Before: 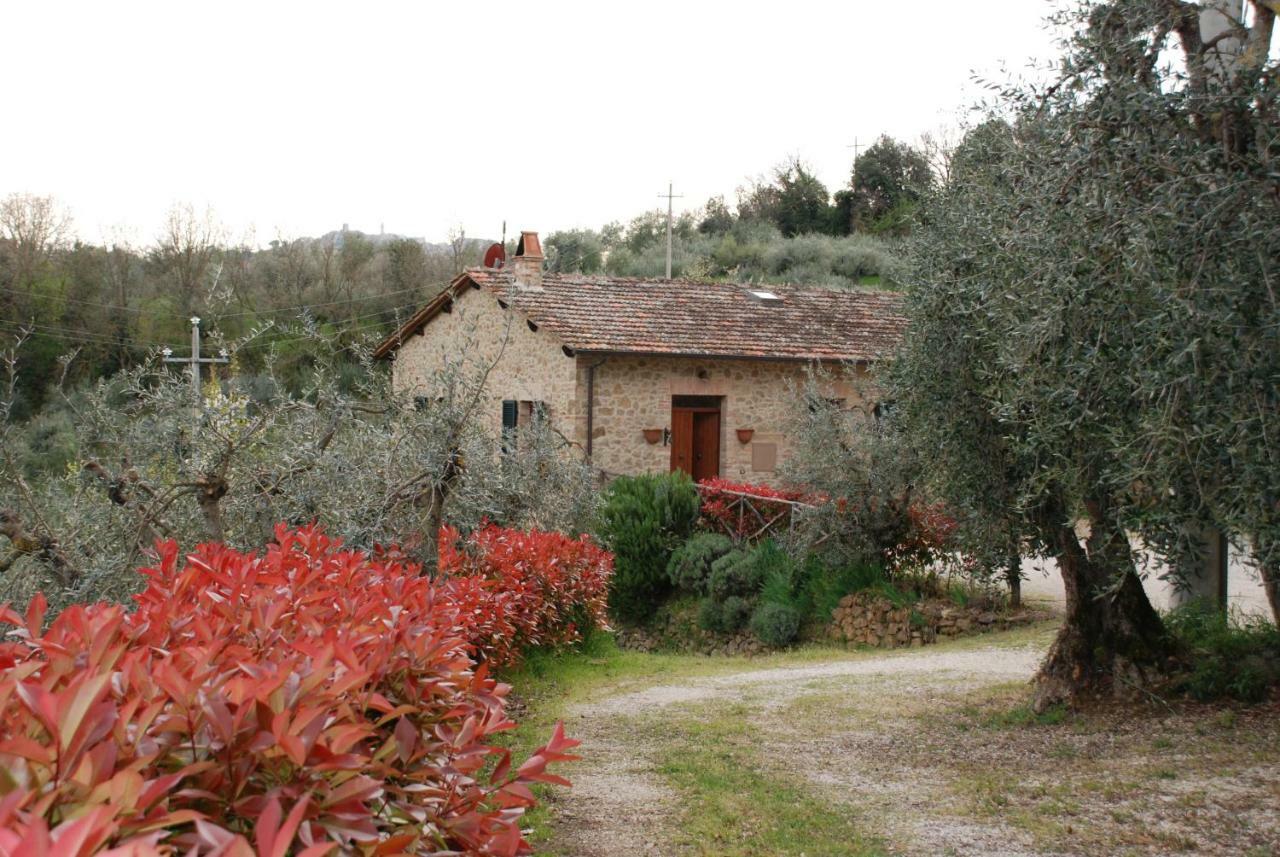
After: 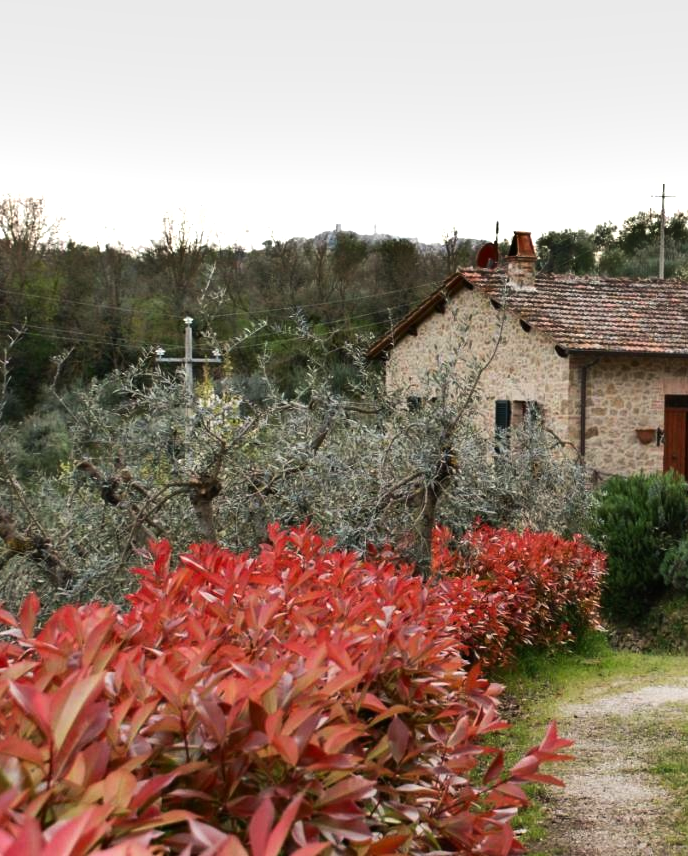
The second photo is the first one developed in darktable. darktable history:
shadows and highlights: shadows 80.73, white point adjustment -9.07, highlights -61.46, soften with gaussian
crop: left 0.587%, right 45.588%, bottom 0.086%
tone equalizer: -8 EV -0.75 EV, -7 EV -0.7 EV, -6 EV -0.6 EV, -5 EV -0.4 EV, -3 EV 0.4 EV, -2 EV 0.6 EV, -1 EV 0.7 EV, +0 EV 0.75 EV, edges refinement/feathering 500, mask exposure compensation -1.57 EV, preserve details no
